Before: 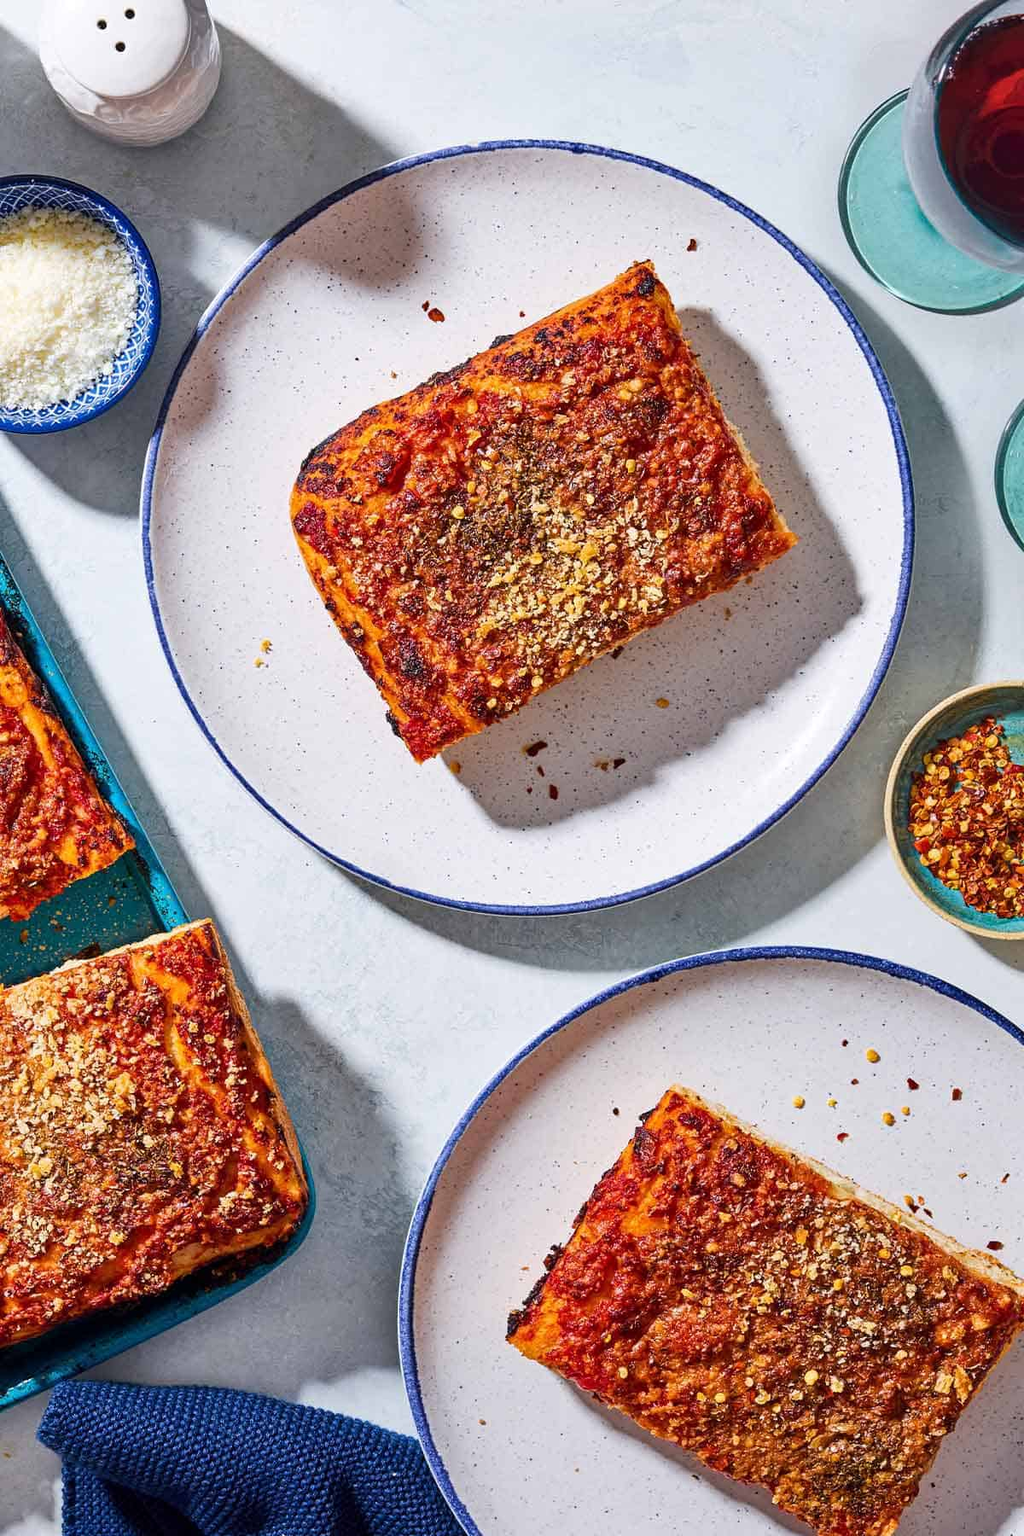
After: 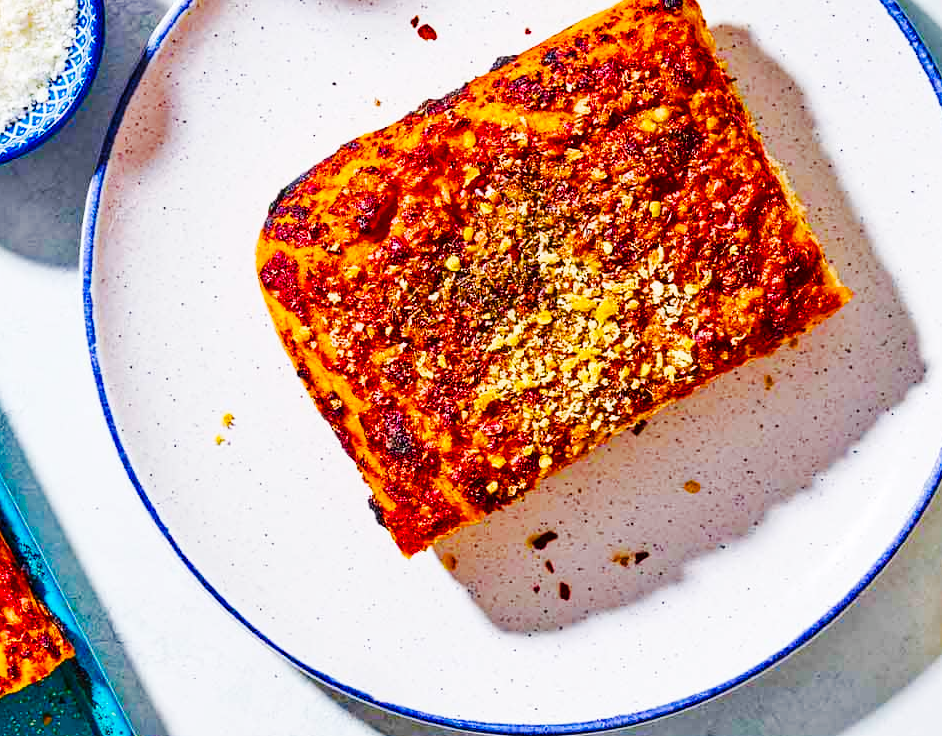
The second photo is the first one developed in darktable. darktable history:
color balance rgb: perceptual saturation grading › global saturation 40.278%, perceptual saturation grading › highlights -25.513%, perceptual saturation grading › mid-tones 35.116%, perceptual saturation grading › shadows 36.086%, global vibrance 20%
base curve: curves: ch0 [(0, 0) (0.032, 0.025) (0.121, 0.166) (0.206, 0.329) (0.605, 0.79) (1, 1)], preserve colors none
crop: left 7.005%, top 18.724%, right 14.418%, bottom 40.348%
